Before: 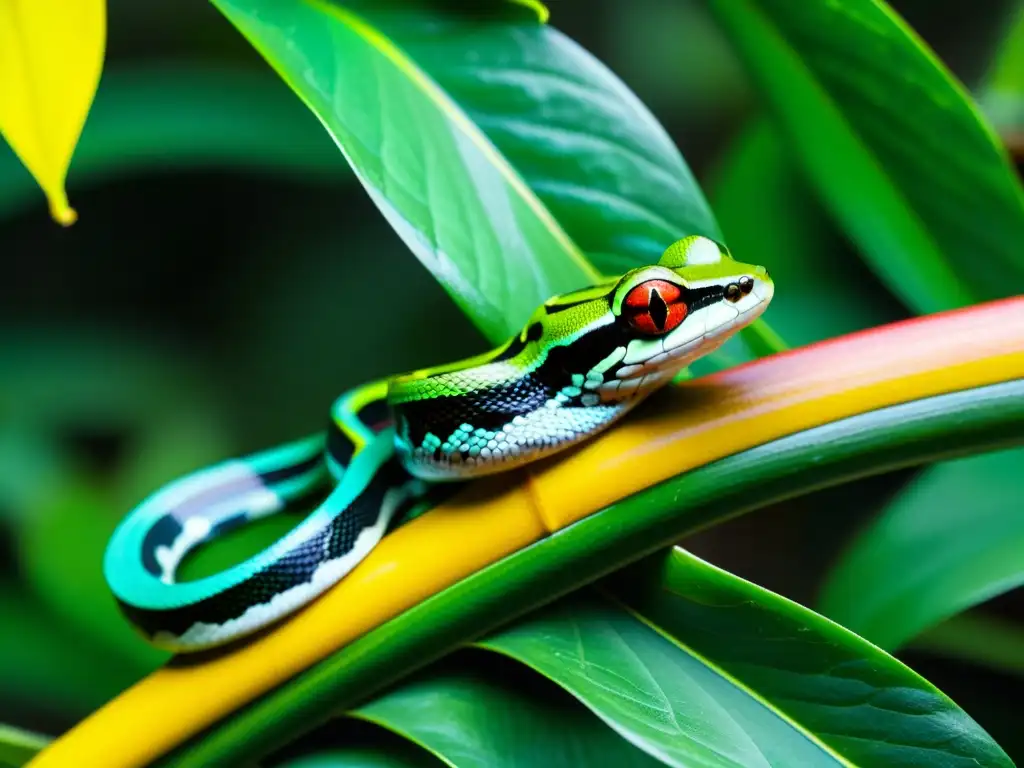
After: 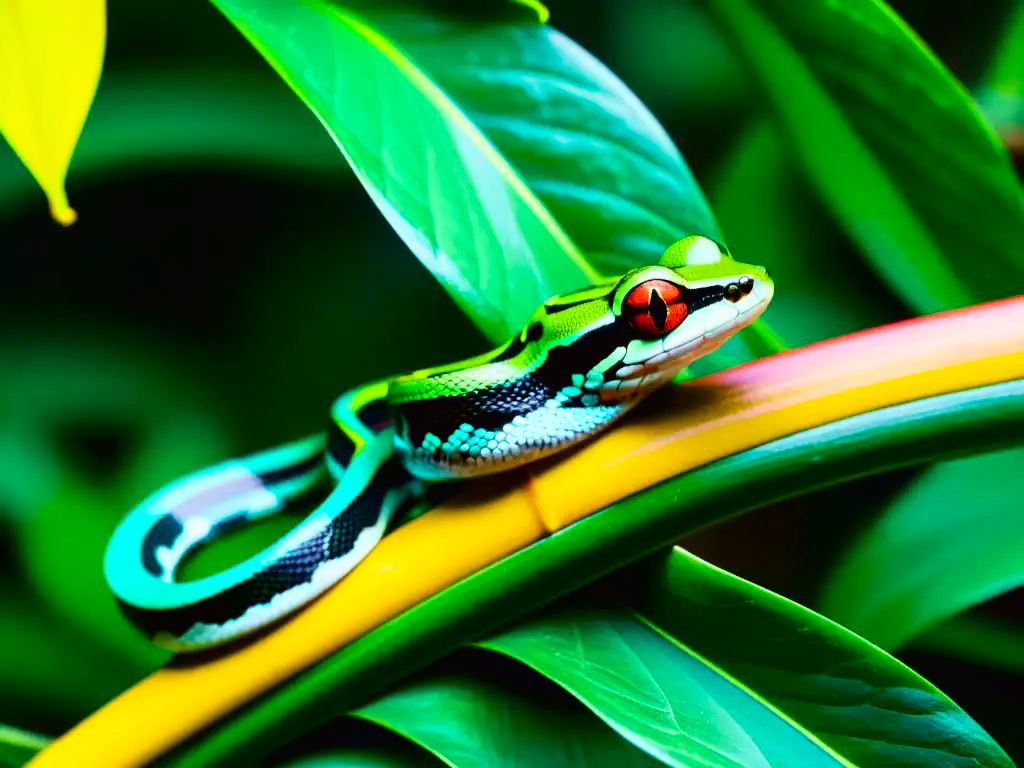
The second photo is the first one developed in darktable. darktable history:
color balance rgb: shadows lift › chroma 2.035%, shadows lift › hue 247.7°, linear chroma grading › global chroma 8.177%, perceptual saturation grading › global saturation 0.033%, global vibrance 20%
velvia: on, module defaults
tone curve: curves: ch0 [(0, 0.011) (0.053, 0.026) (0.174, 0.115) (0.416, 0.417) (0.697, 0.758) (0.852, 0.902) (0.991, 0.981)]; ch1 [(0, 0) (0.264, 0.22) (0.407, 0.373) (0.463, 0.457) (0.492, 0.5) (0.512, 0.511) (0.54, 0.543) (0.585, 0.617) (0.659, 0.686) (0.78, 0.8) (1, 1)]; ch2 [(0, 0) (0.438, 0.449) (0.473, 0.469) (0.503, 0.5) (0.523, 0.534) (0.562, 0.591) (0.612, 0.627) (0.701, 0.707) (1, 1)], color space Lab, independent channels, preserve colors none
